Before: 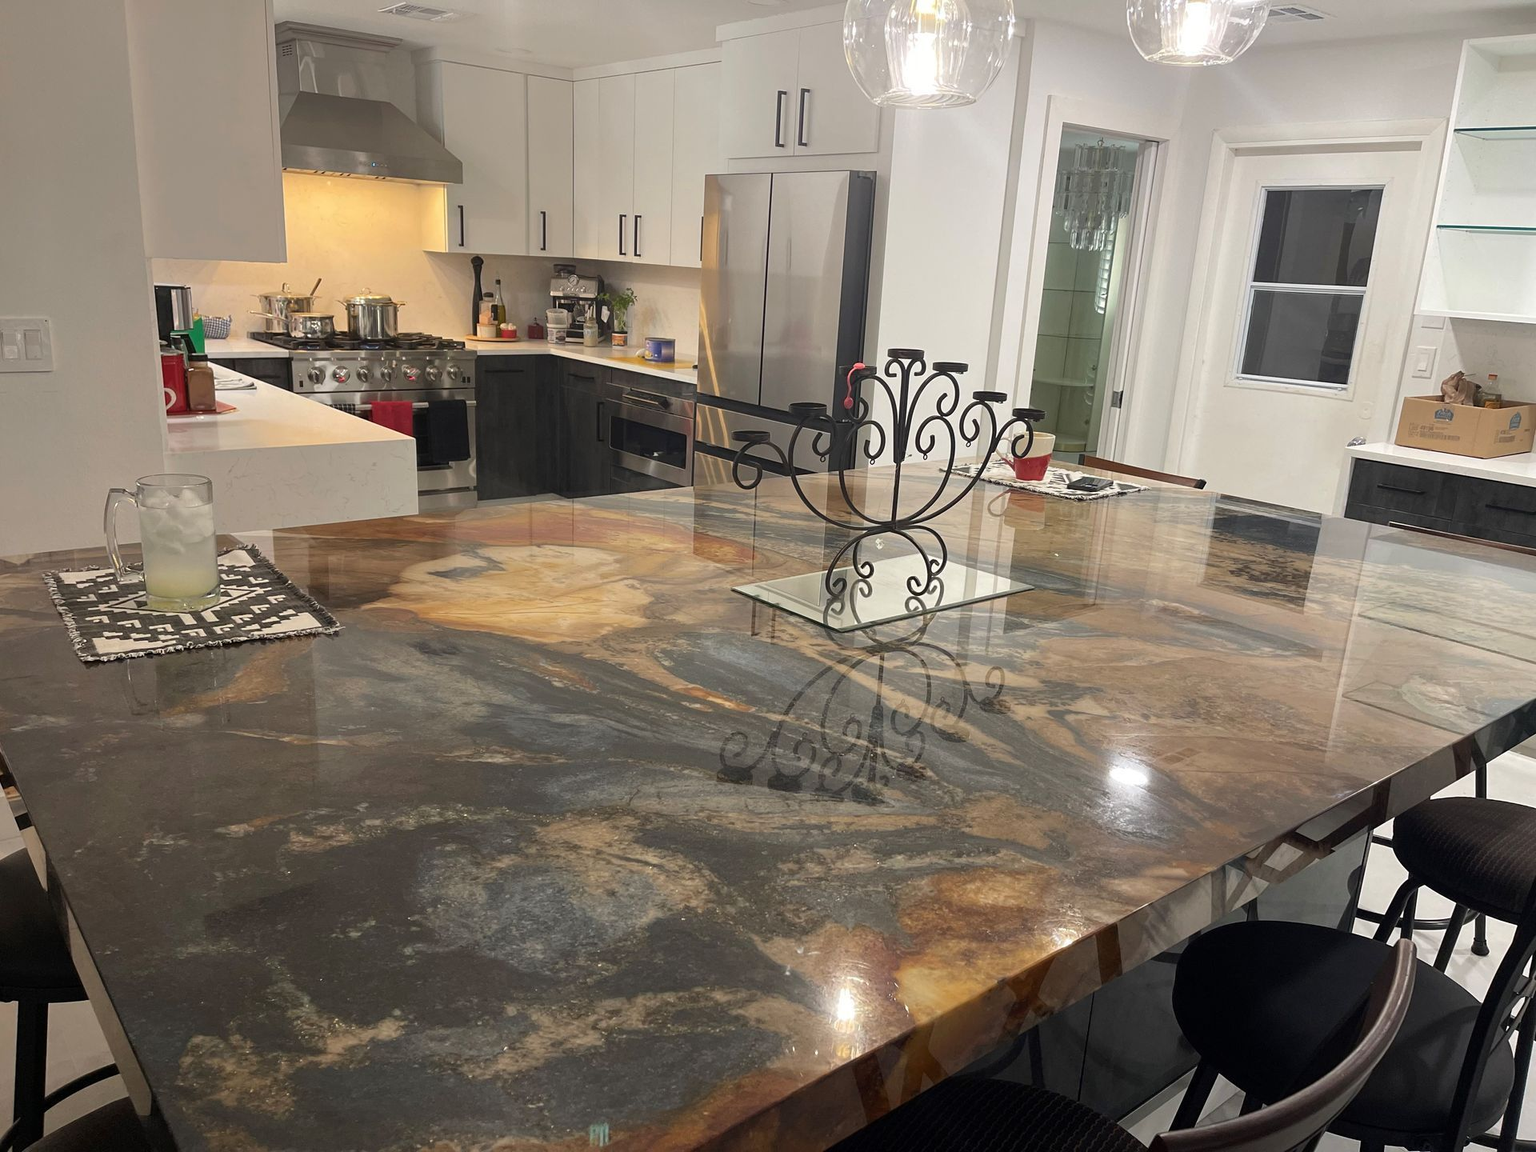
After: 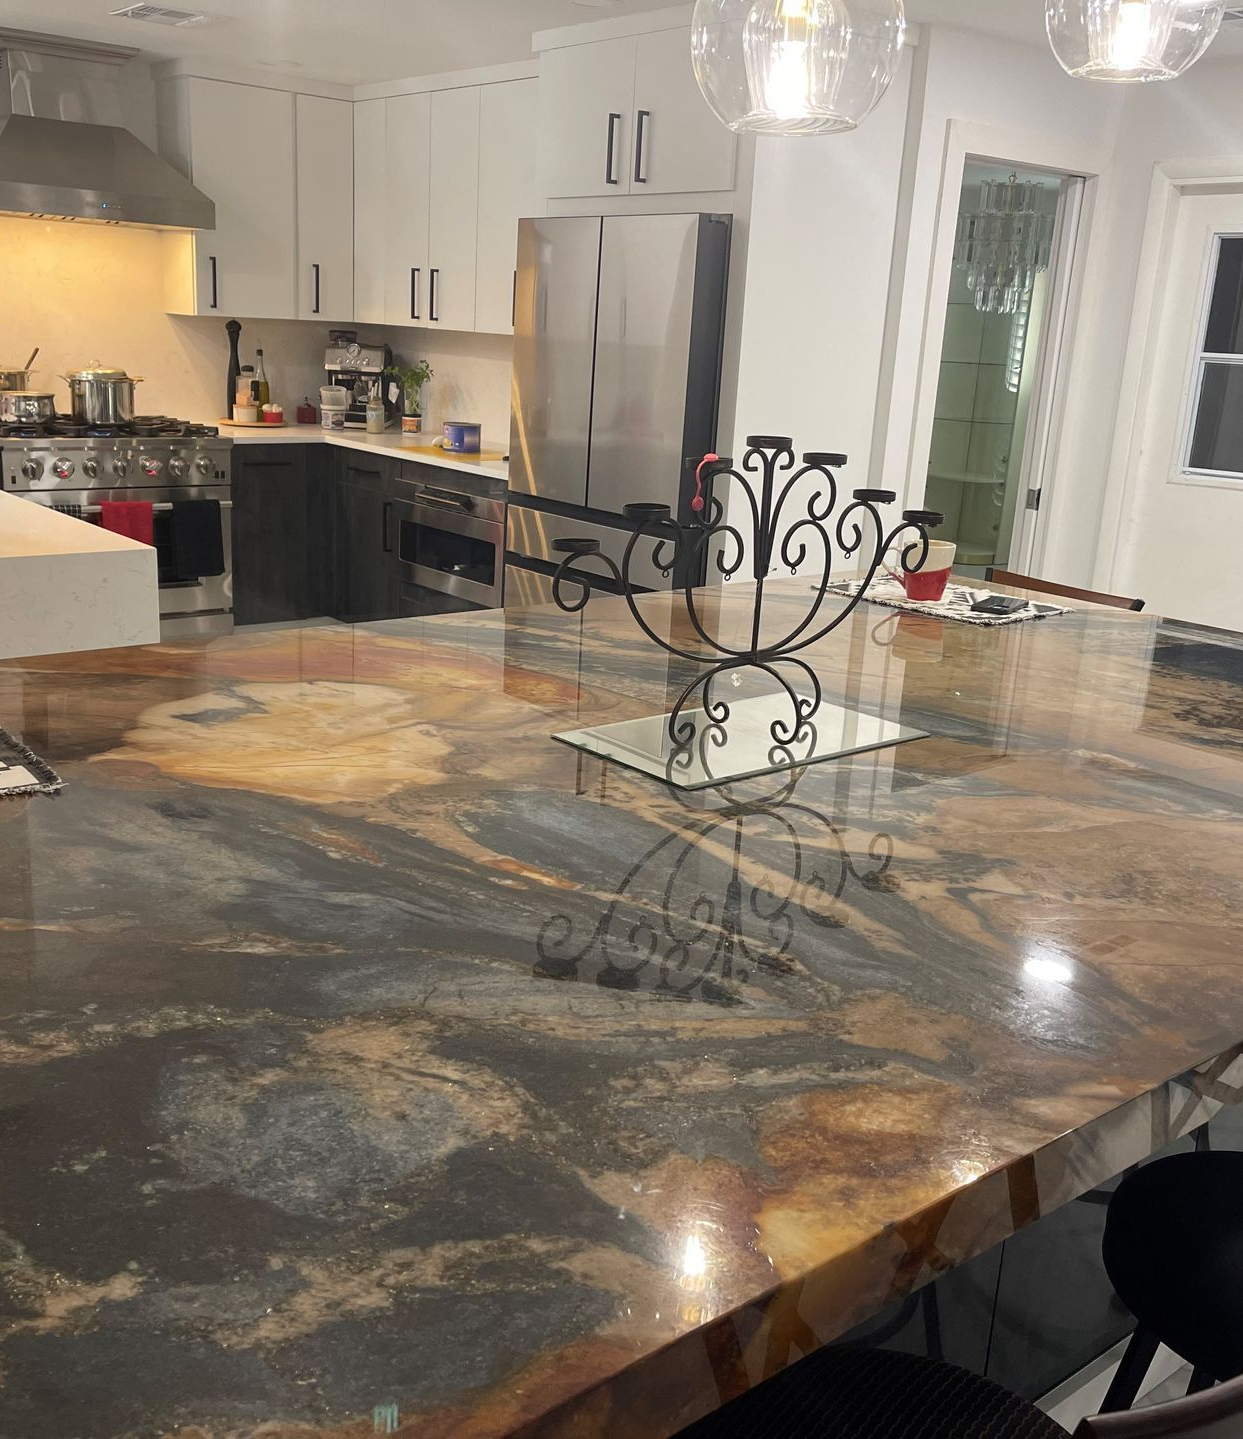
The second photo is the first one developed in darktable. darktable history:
crop and rotate: left 18.926%, right 16.304%
